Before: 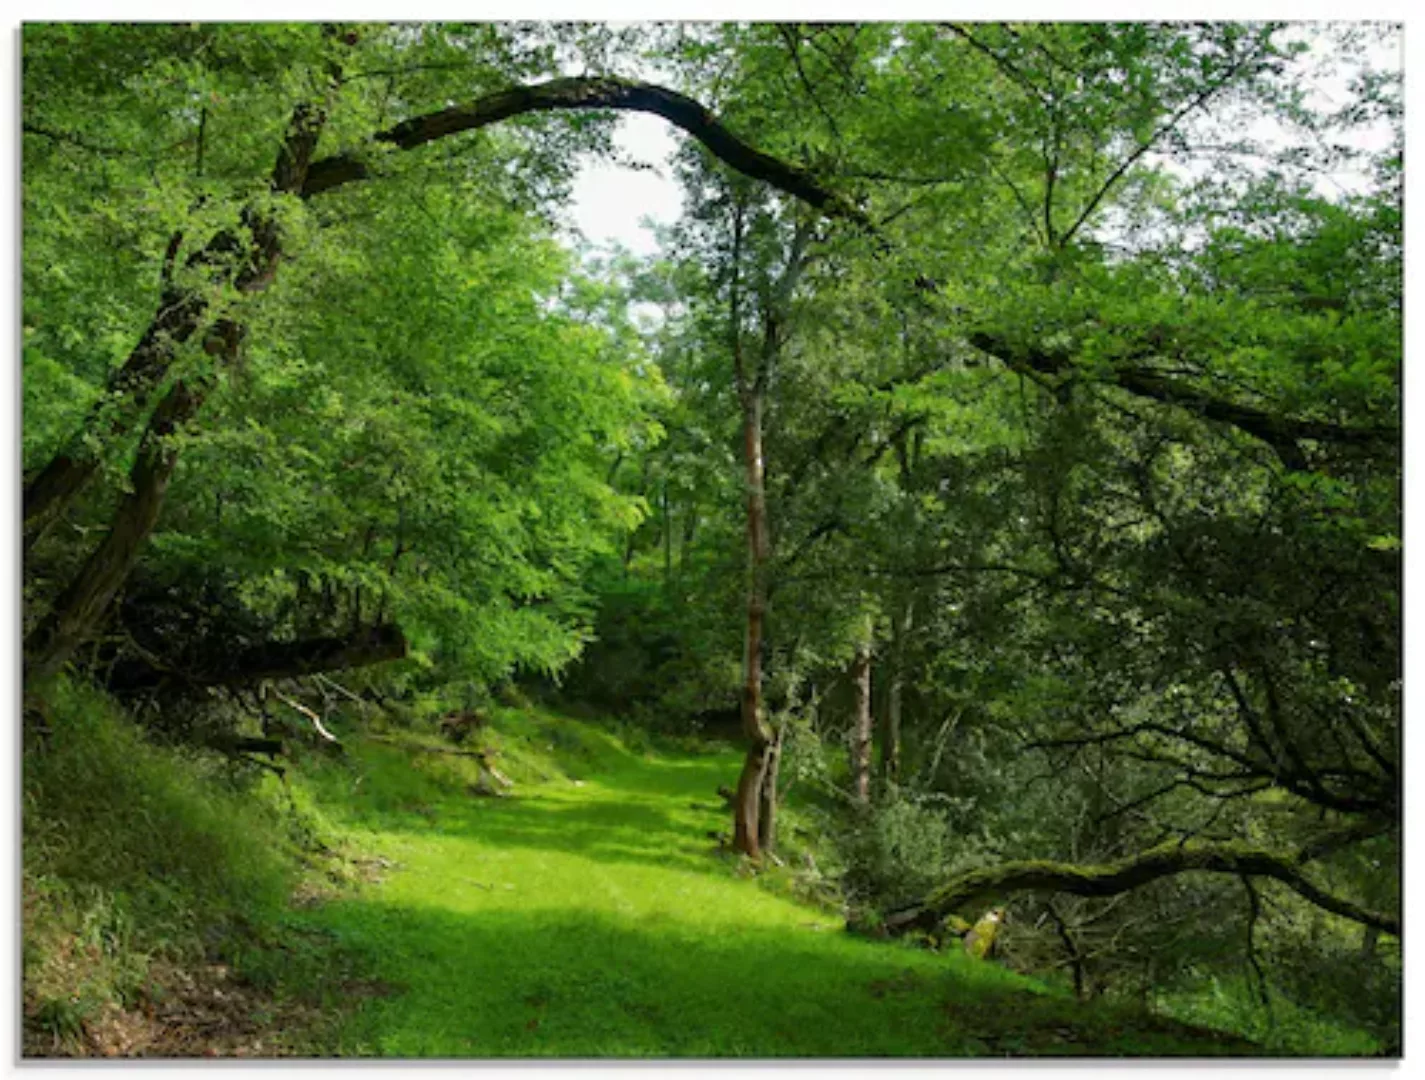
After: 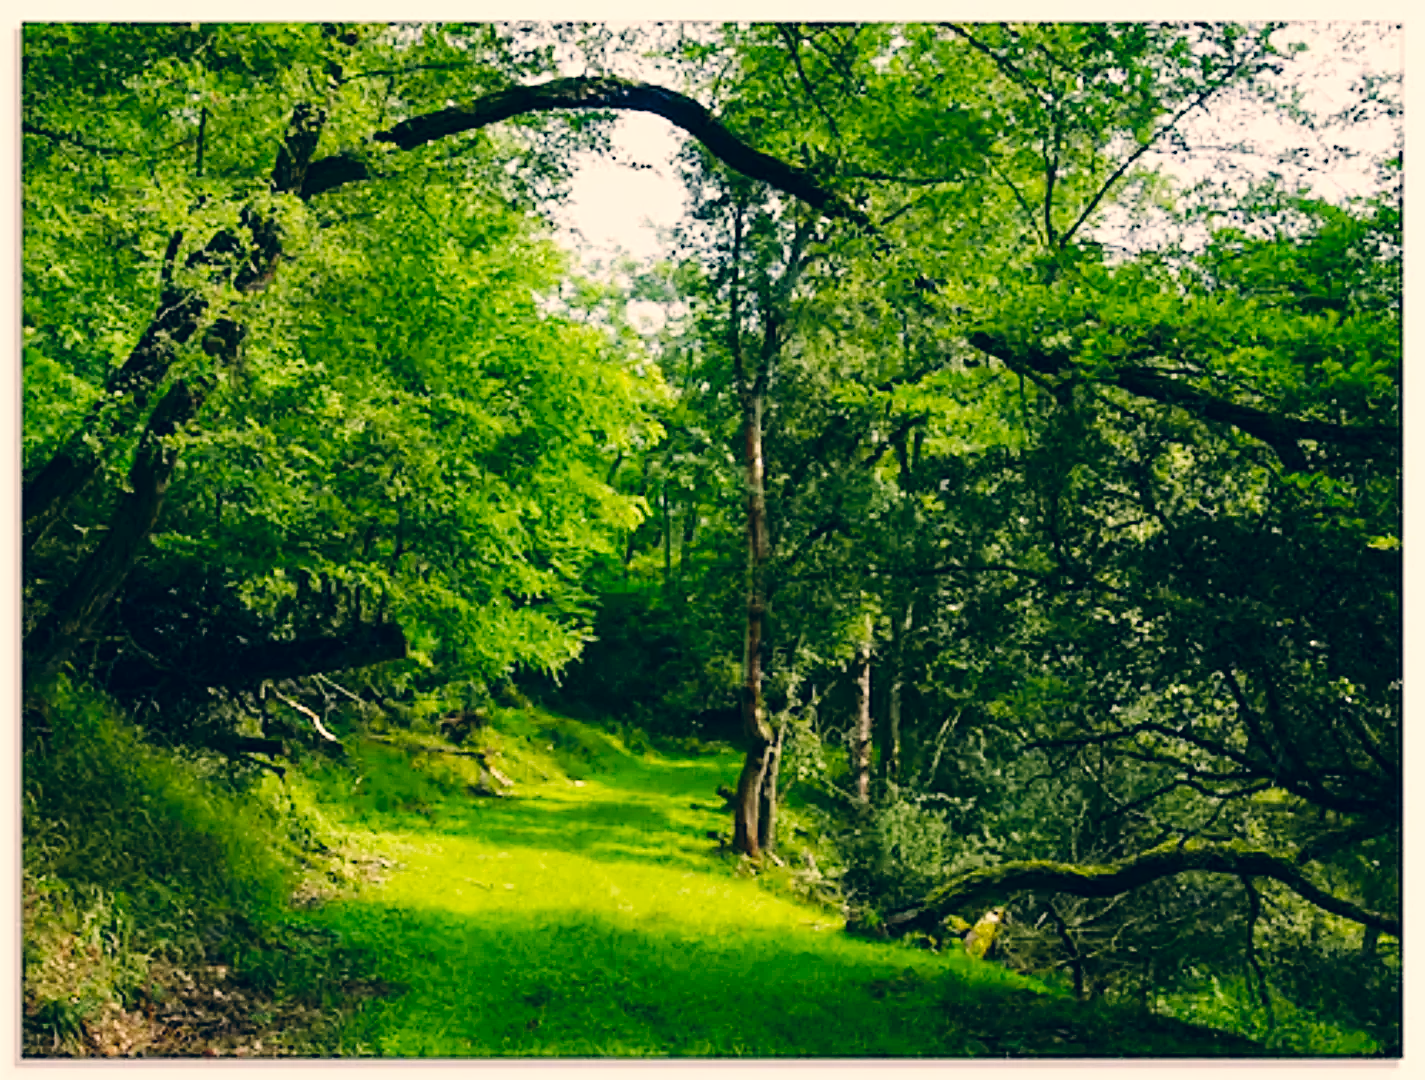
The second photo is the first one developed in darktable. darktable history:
sharpen: radius 2.536, amount 0.619
color correction: highlights a* 10.32, highlights b* 14.3, shadows a* -9.81, shadows b* -14.8
base curve: curves: ch0 [(0, 0) (0.036, 0.025) (0.121, 0.166) (0.206, 0.329) (0.605, 0.79) (1, 1)], preserve colors none
